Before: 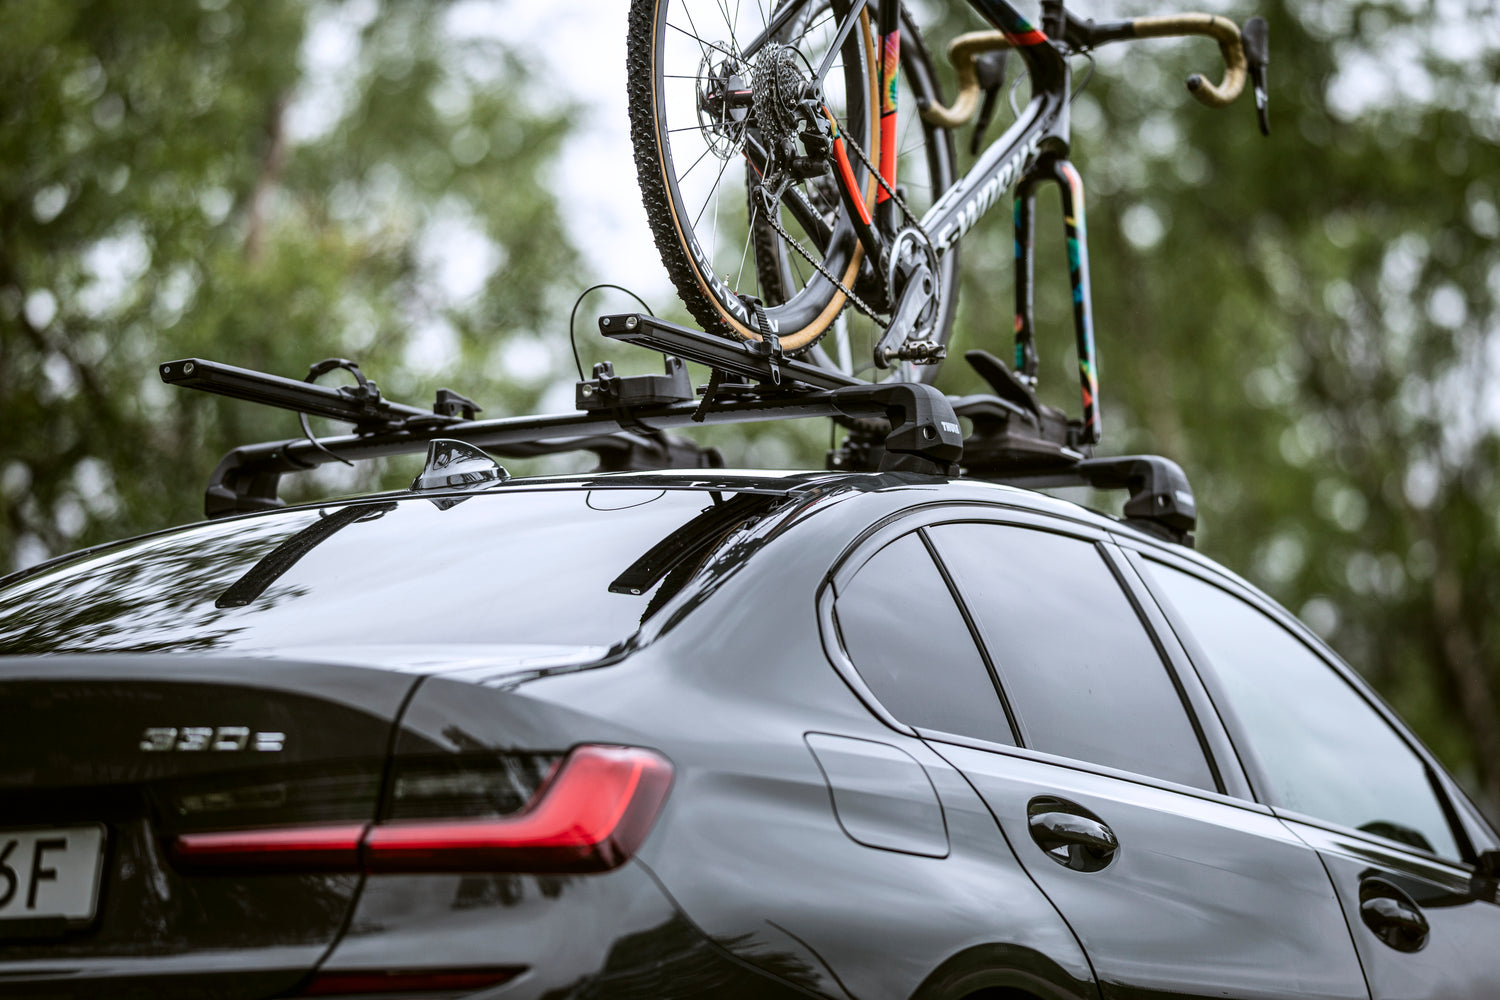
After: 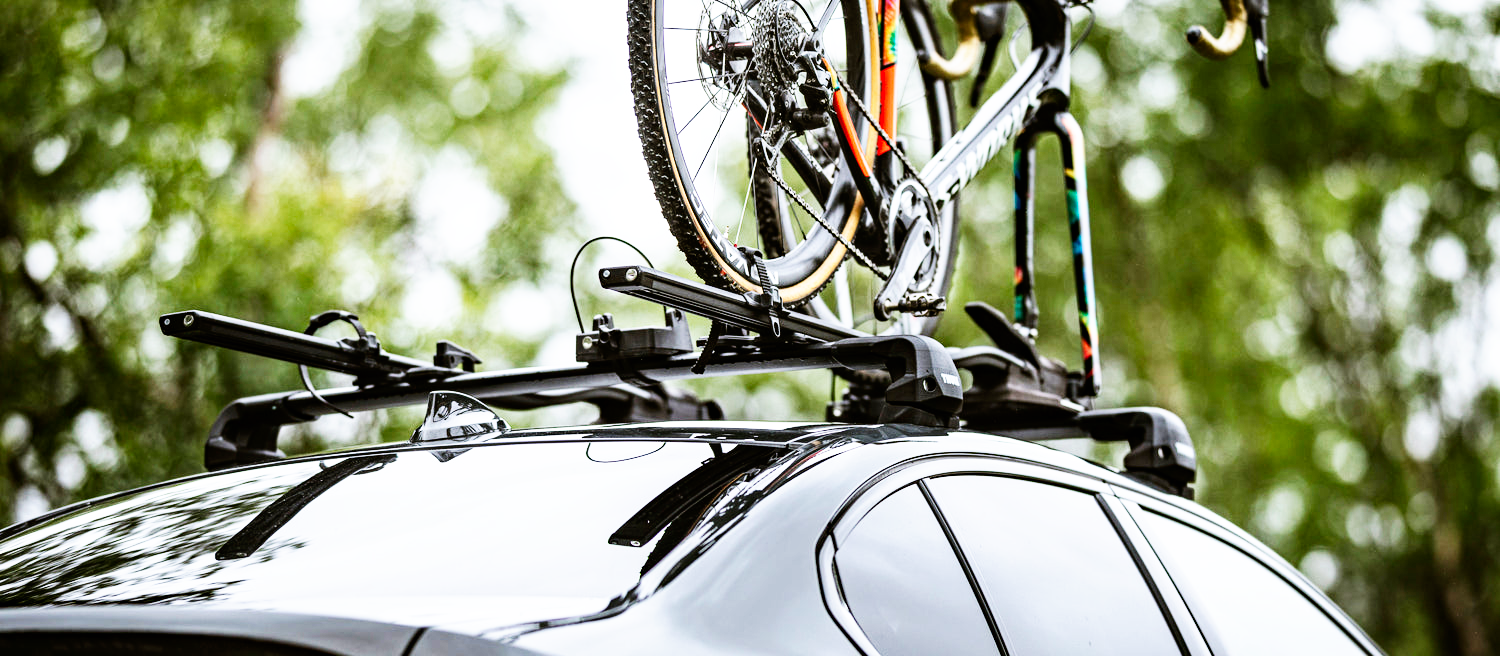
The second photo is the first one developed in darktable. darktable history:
base curve: curves: ch0 [(0, 0) (0.007, 0.004) (0.027, 0.03) (0.046, 0.07) (0.207, 0.54) (0.442, 0.872) (0.673, 0.972) (1, 1)], preserve colors none
crop and rotate: top 4.848%, bottom 29.503%
haze removal: compatibility mode true, adaptive false
